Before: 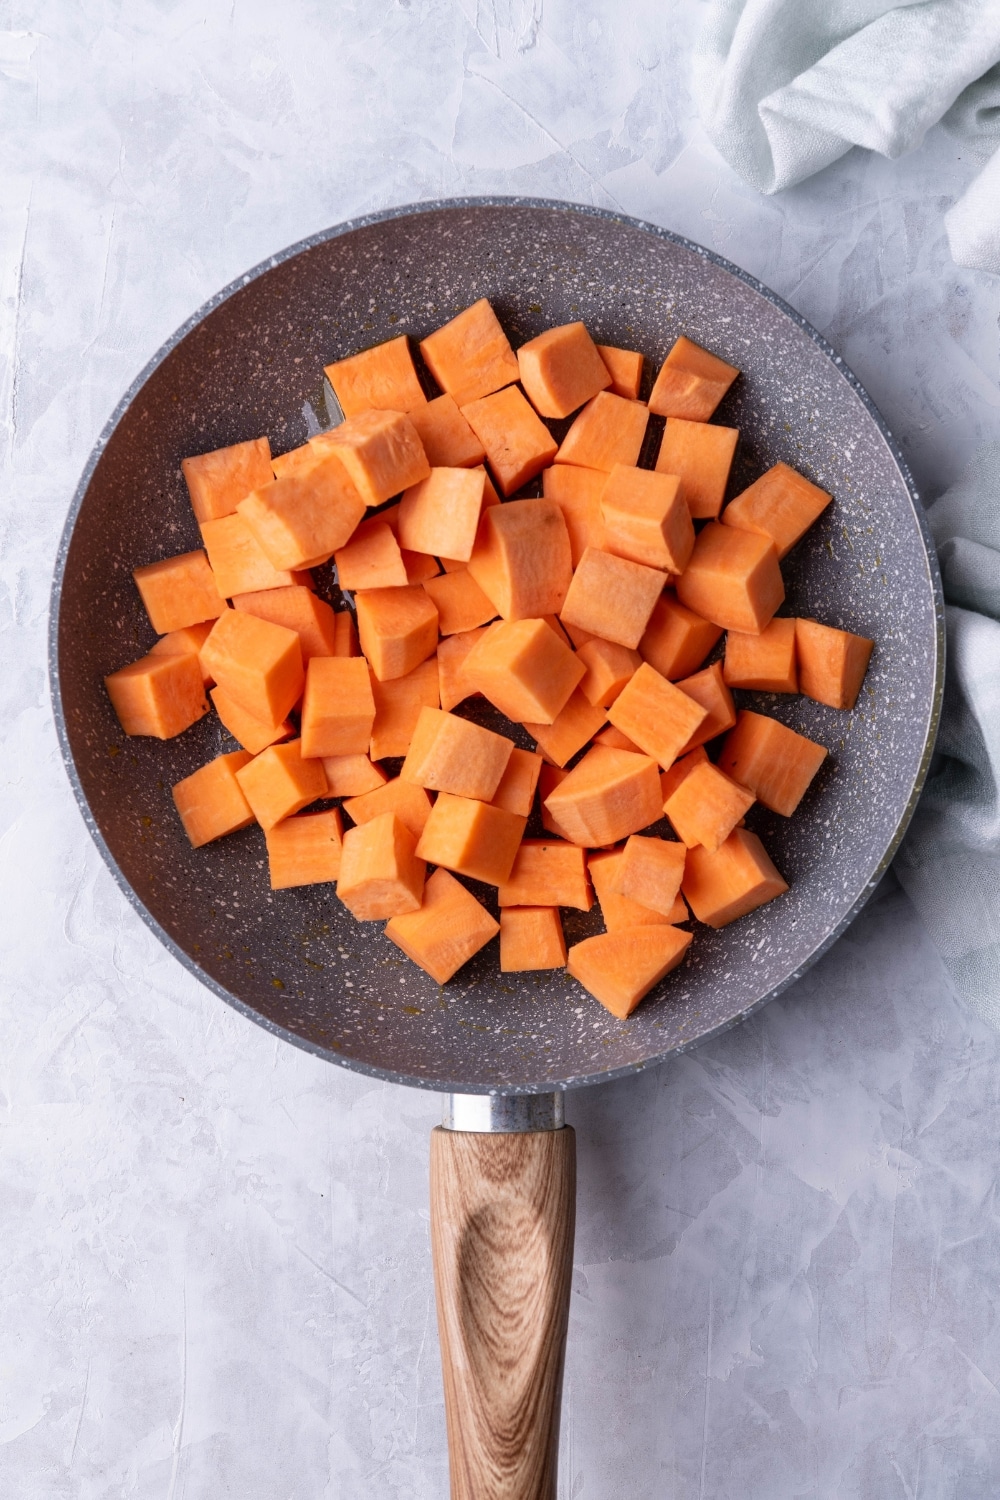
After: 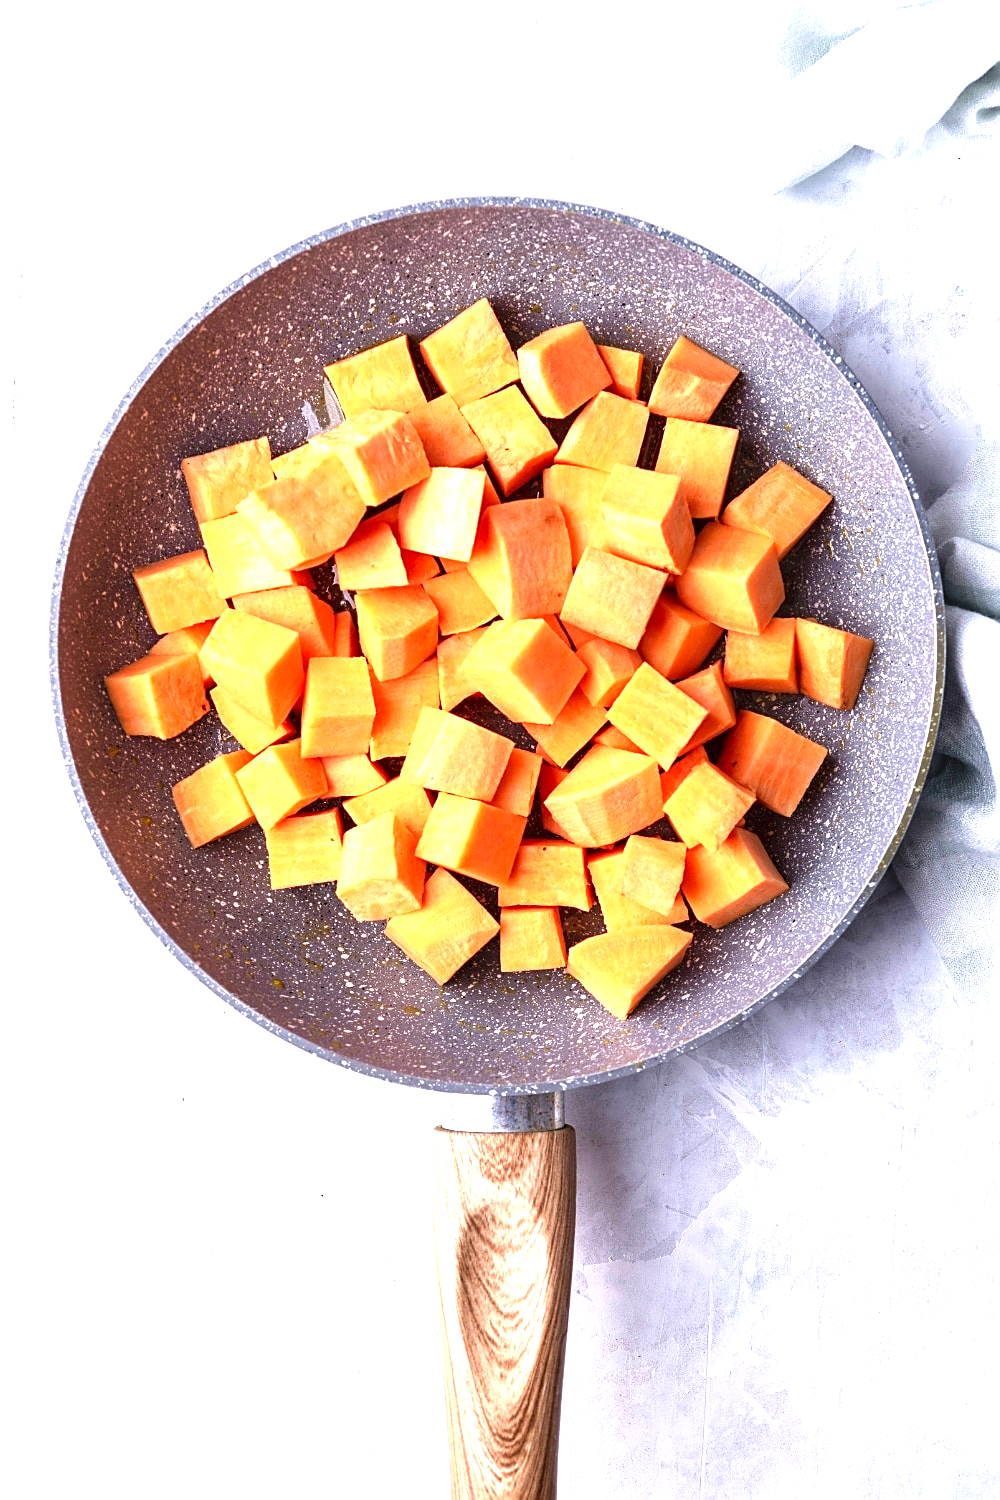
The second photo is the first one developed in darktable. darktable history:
exposure: black level correction 0, exposure 1.451 EV, compensate highlight preservation false
velvia: on, module defaults
contrast brightness saturation: contrast 0.031, brightness -0.039
sharpen: on, module defaults
